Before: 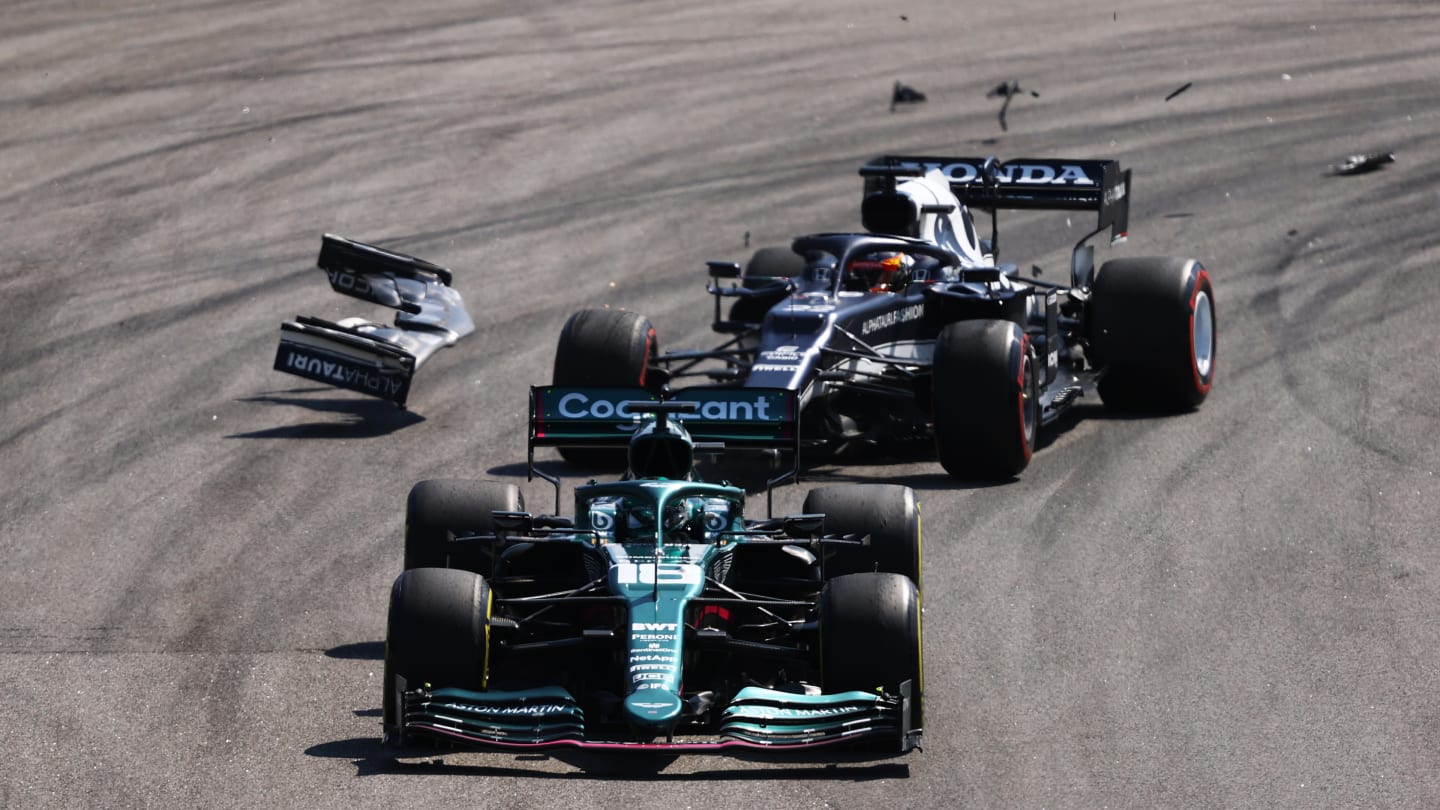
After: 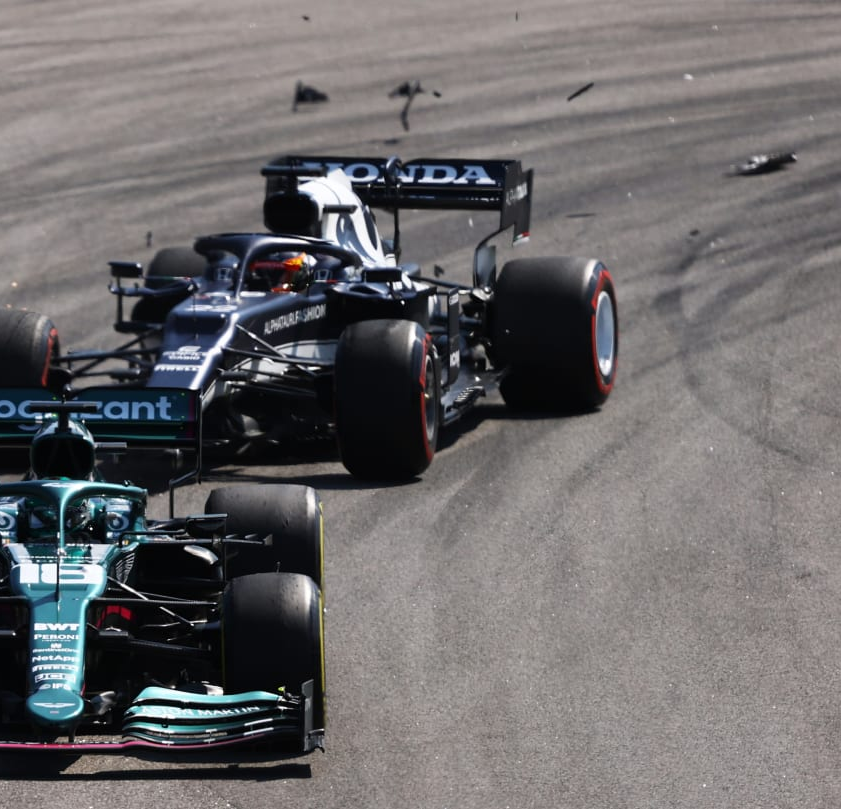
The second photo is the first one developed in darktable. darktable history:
crop: left 41.533%
